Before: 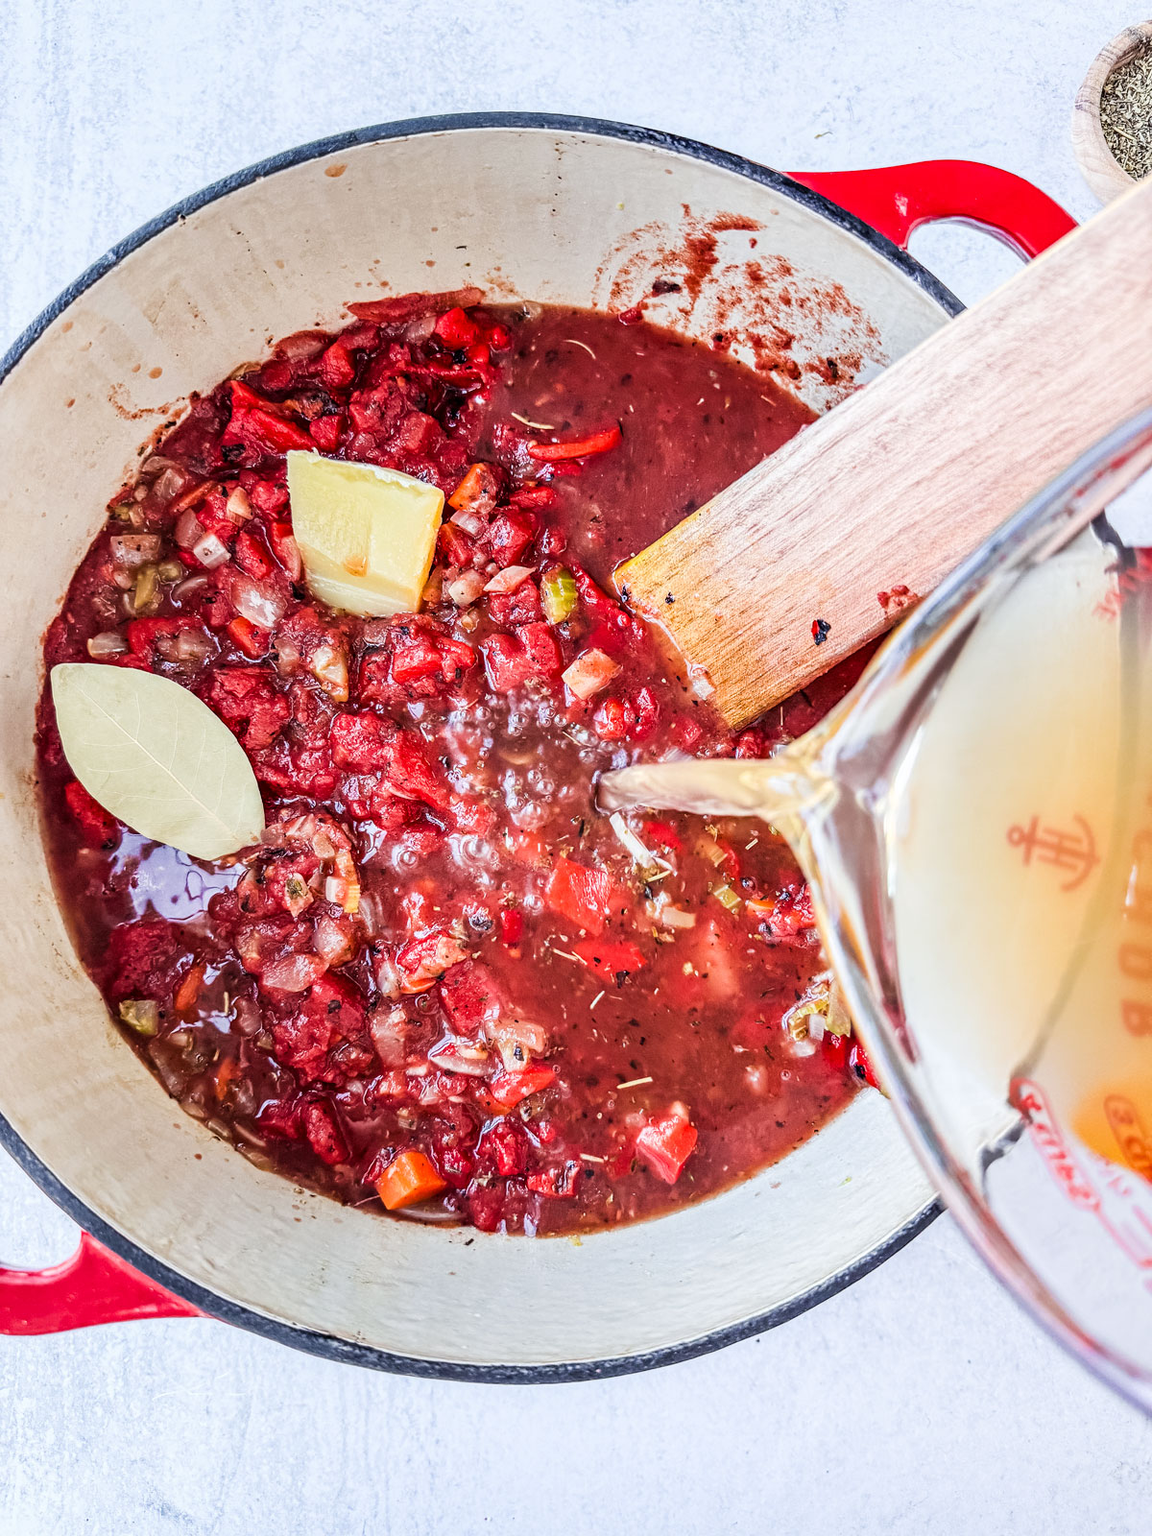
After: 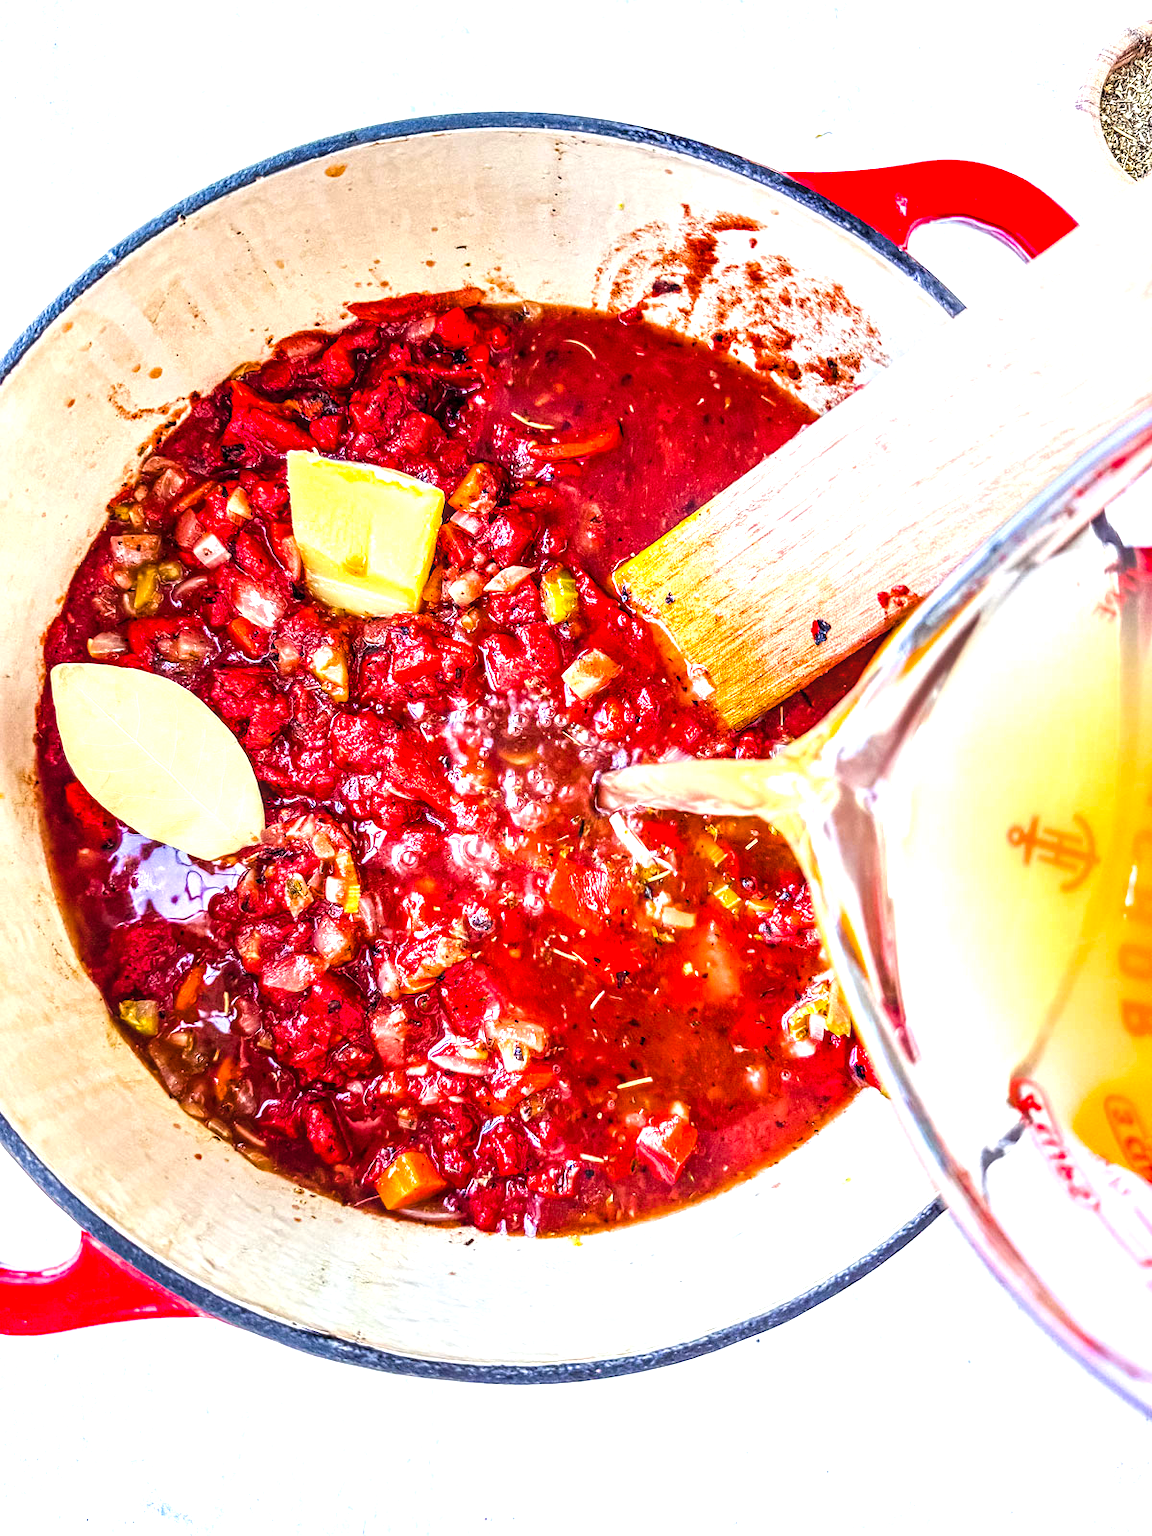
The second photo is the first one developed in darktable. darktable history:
color balance rgb: linear chroma grading › global chroma 20%, perceptual saturation grading › global saturation 25%, perceptual brilliance grading › global brilliance 20%, global vibrance 20%
local contrast: on, module defaults
white balance: red 1.009, blue 0.985
